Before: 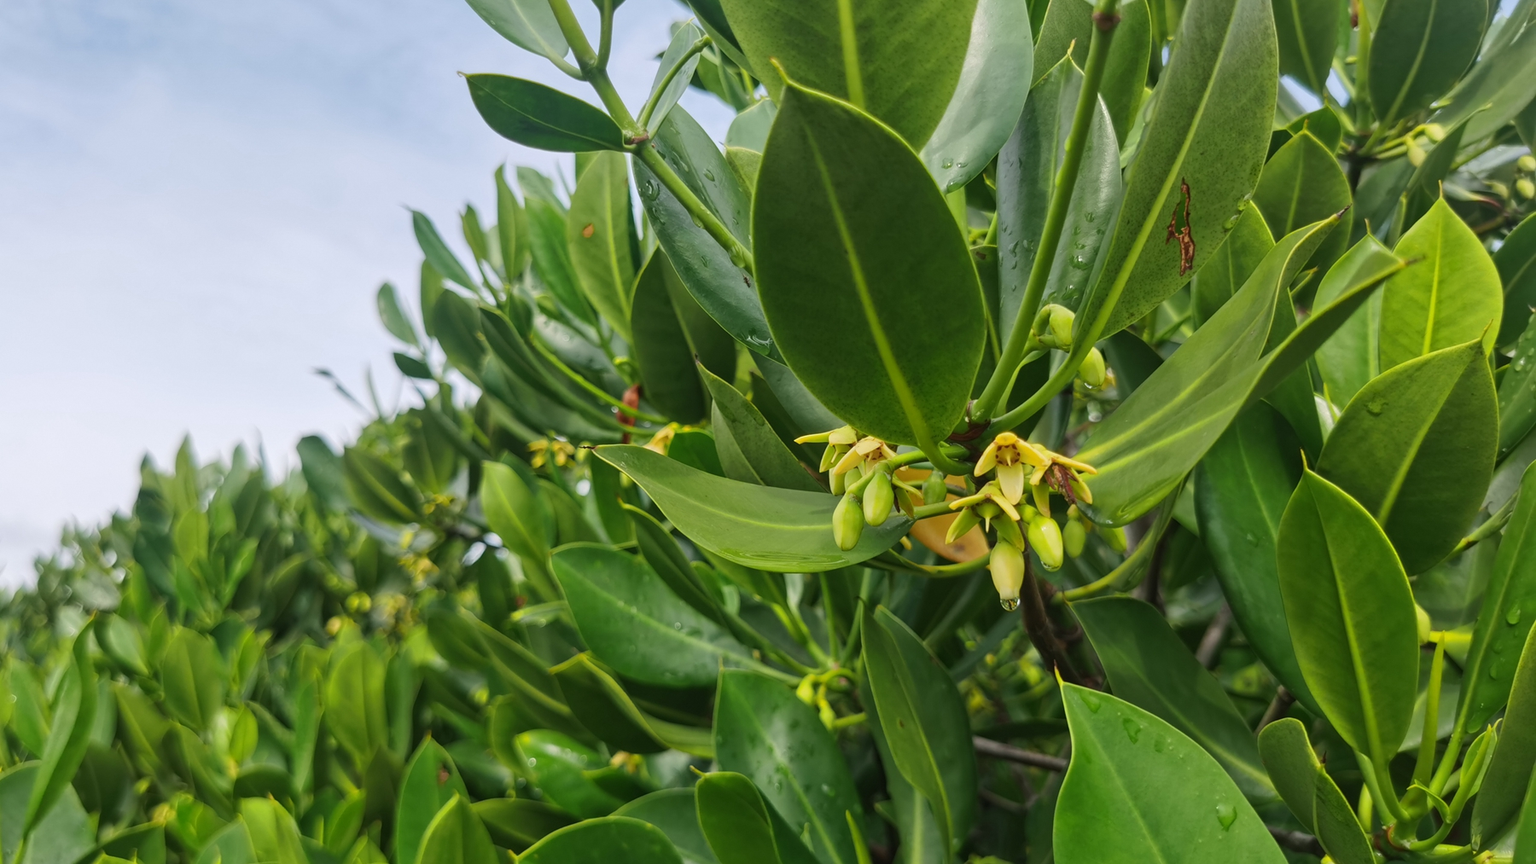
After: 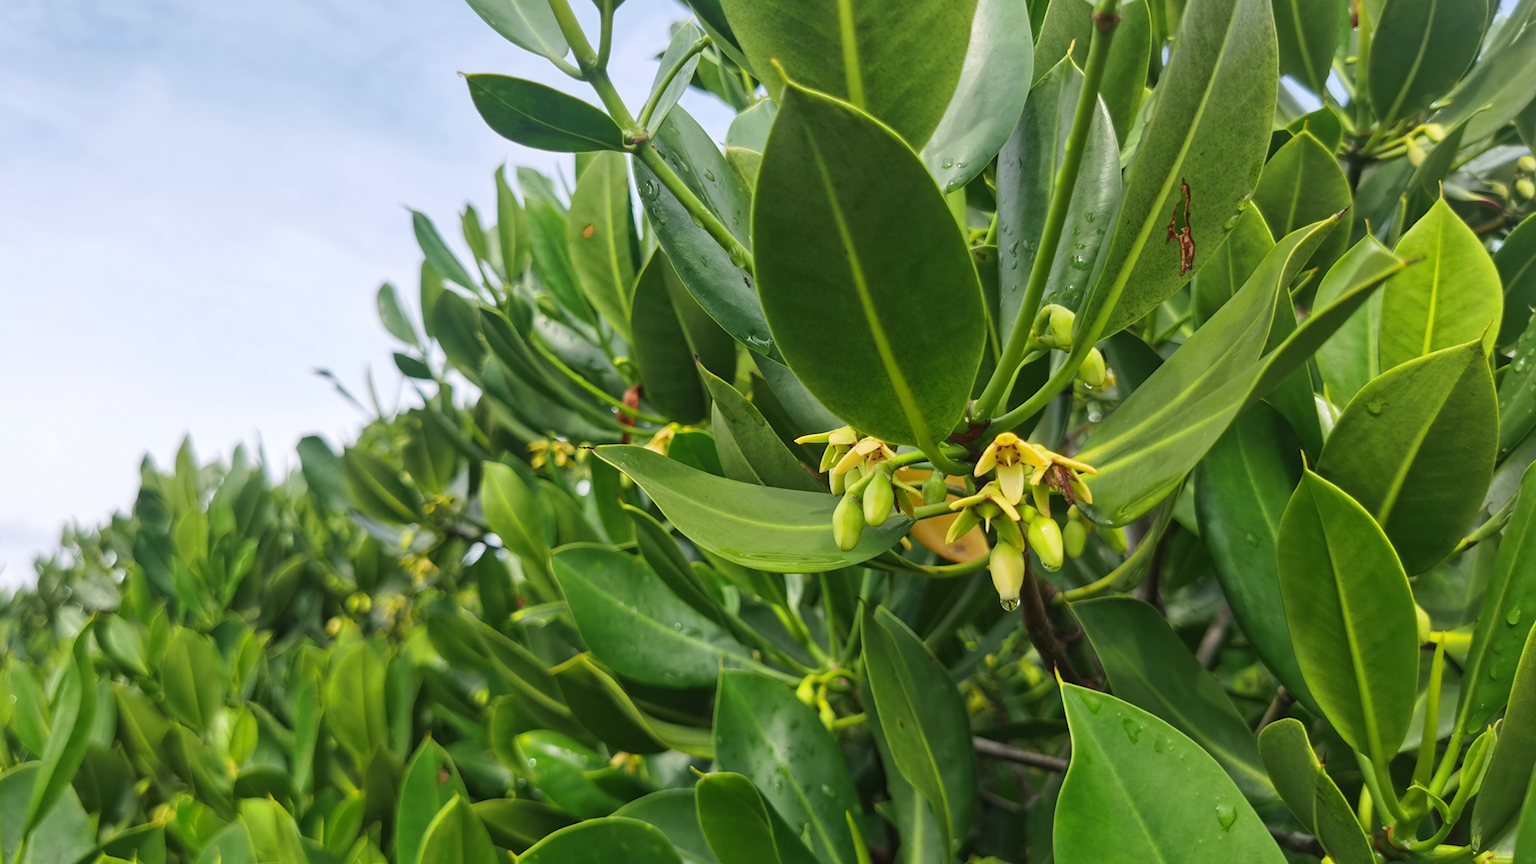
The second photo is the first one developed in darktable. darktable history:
exposure: exposure 0.188 EV, compensate exposure bias true, compensate highlight preservation false
